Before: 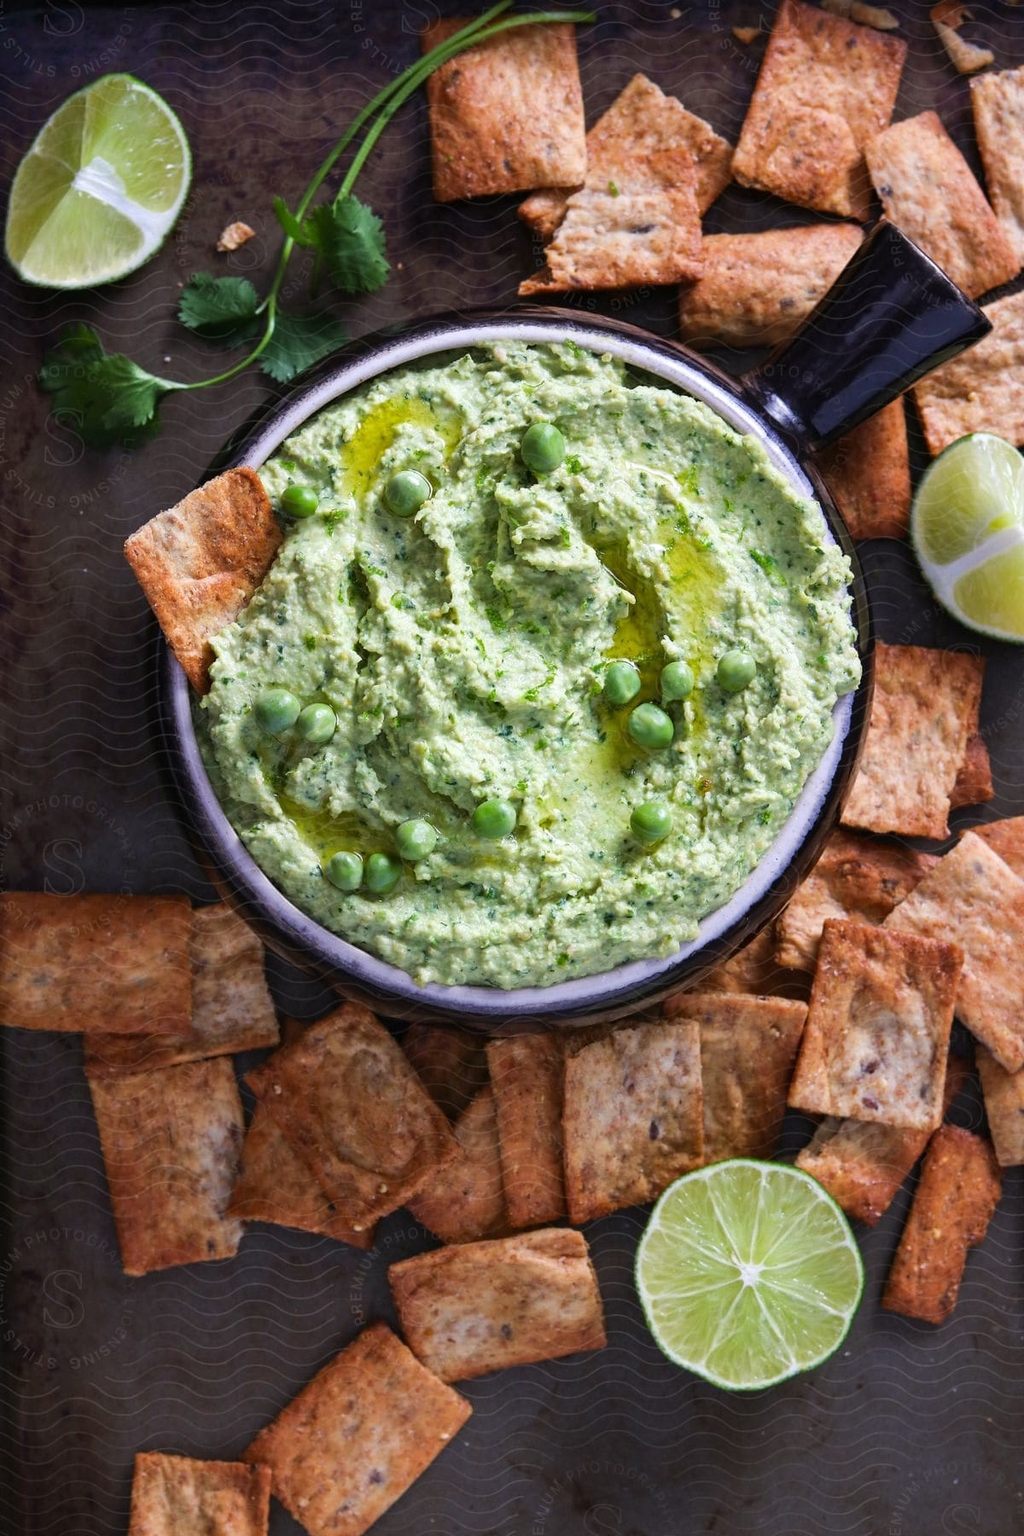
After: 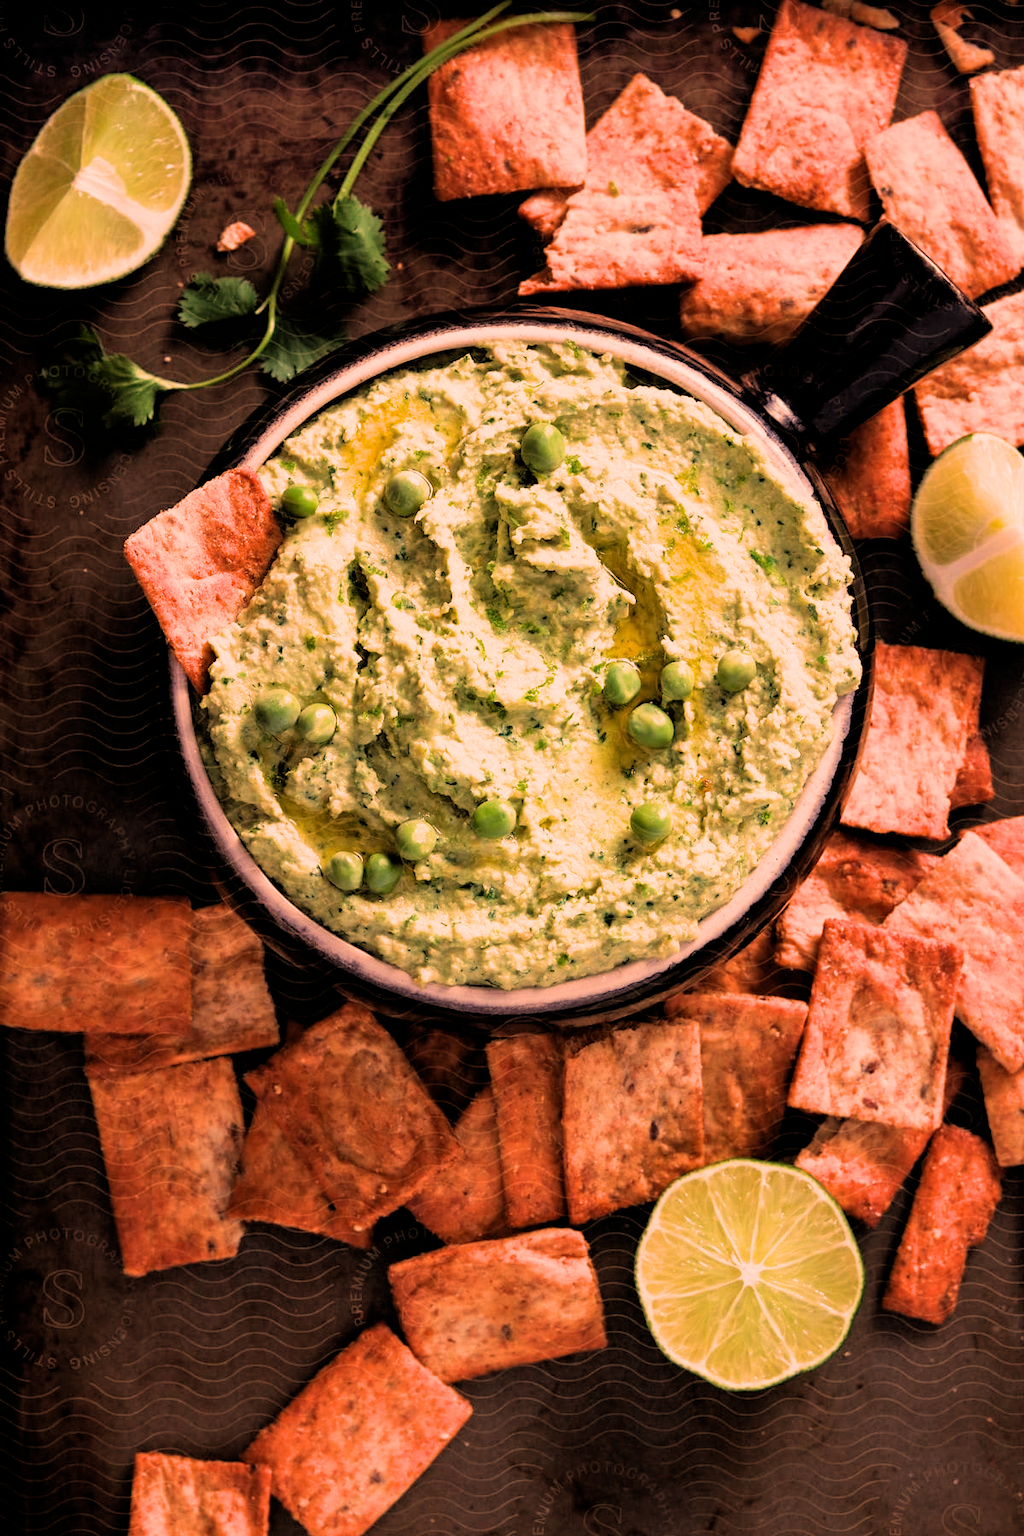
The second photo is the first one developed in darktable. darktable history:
white balance: red 1.467, blue 0.684
filmic rgb: black relative exposure -3.92 EV, white relative exposure 3.14 EV, hardness 2.87
